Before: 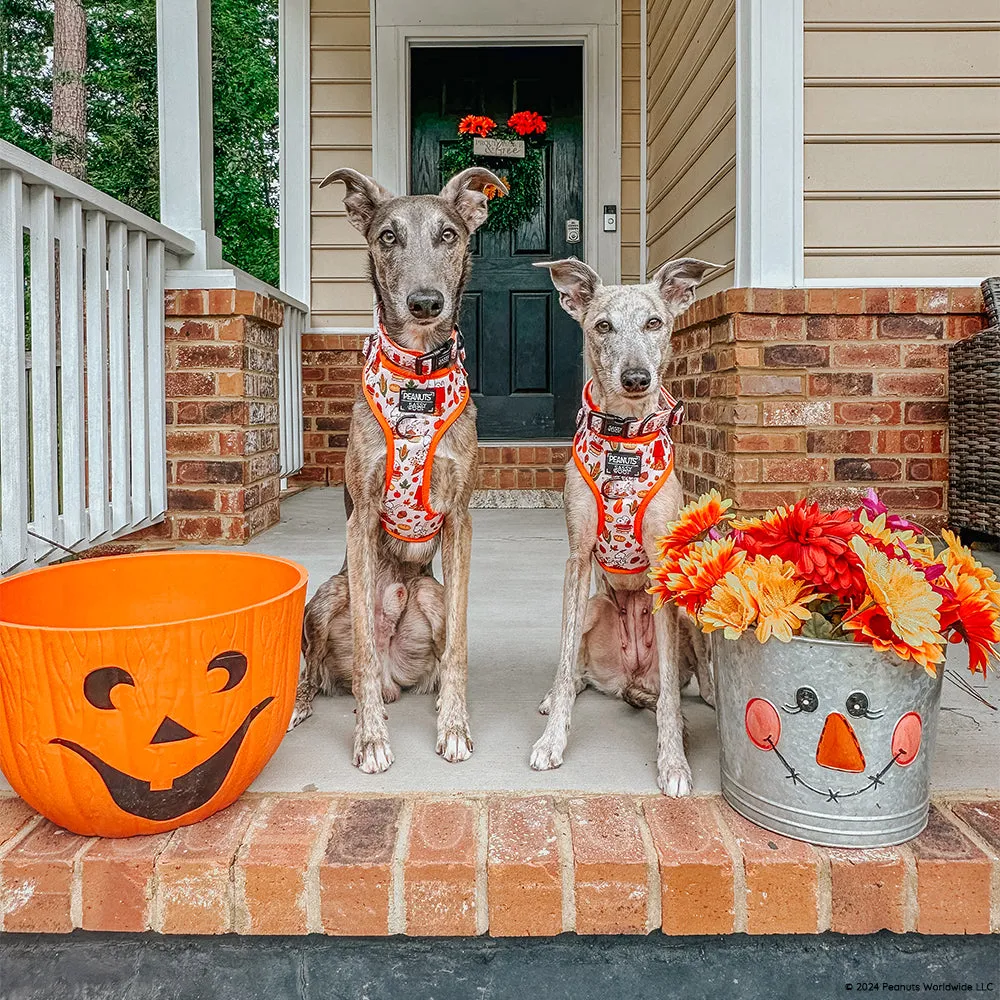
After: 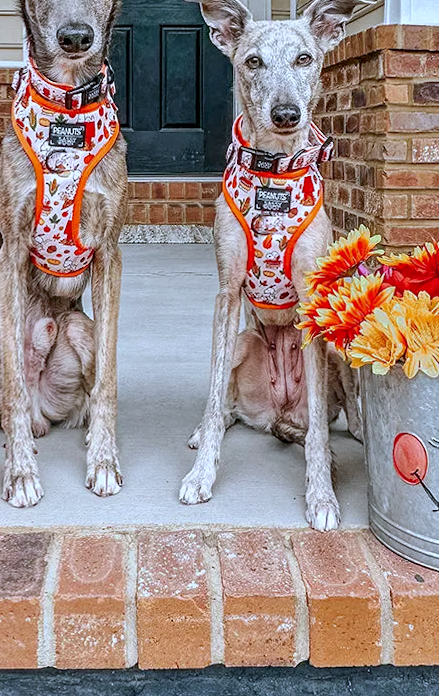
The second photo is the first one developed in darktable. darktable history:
rotate and perspective: rotation 0.174°, lens shift (vertical) 0.013, lens shift (horizontal) 0.019, shear 0.001, automatic cropping original format, crop left 0.007, crop right 0.991, crop top 0.016, crop bottom 0.997
crop: left 35.432%, top 26.233%, right 20.145%, bottom 3.432%
contrast equalizer: octaves 7, y [[0.528 ×6], [0.514 ×6], [0.362 ×6], [0 ×6], [0 ×6]]
white balance: red 0.926, green 1.003, blue 1.133
